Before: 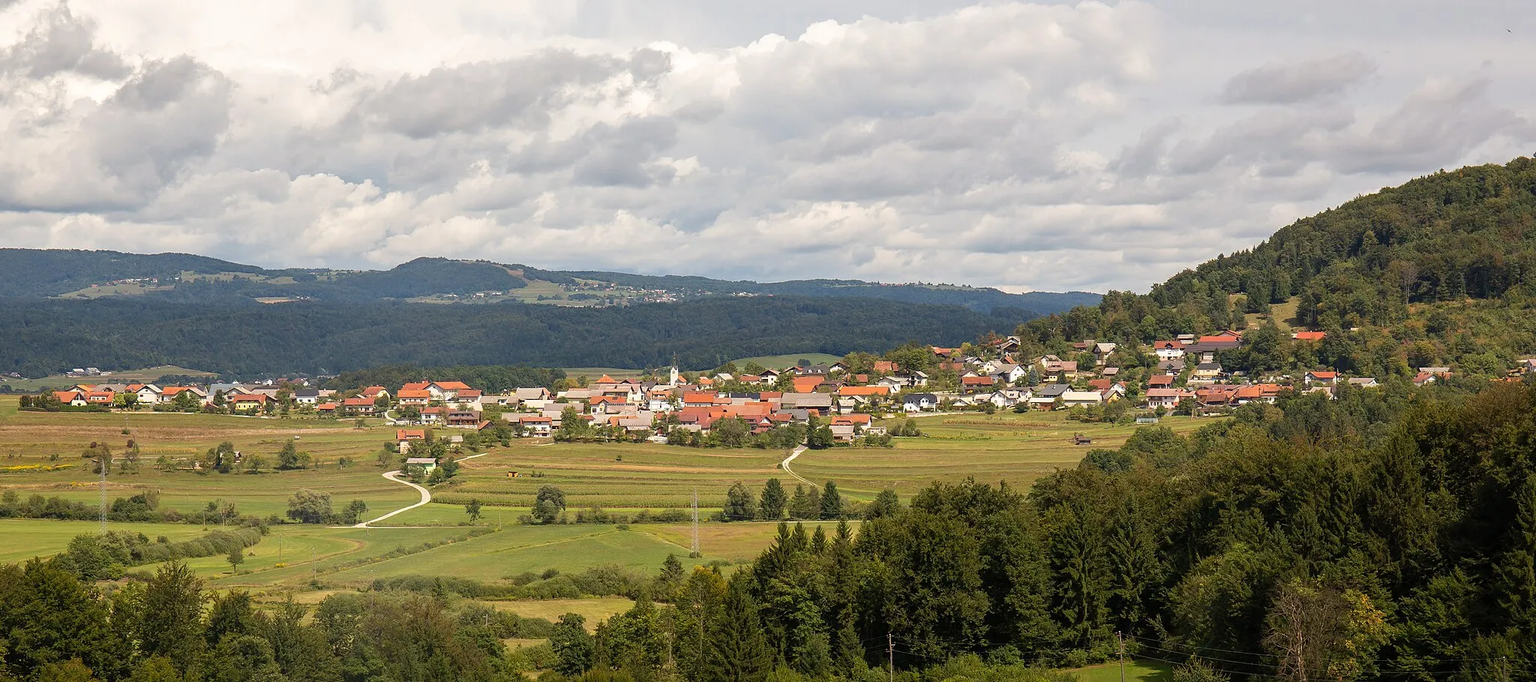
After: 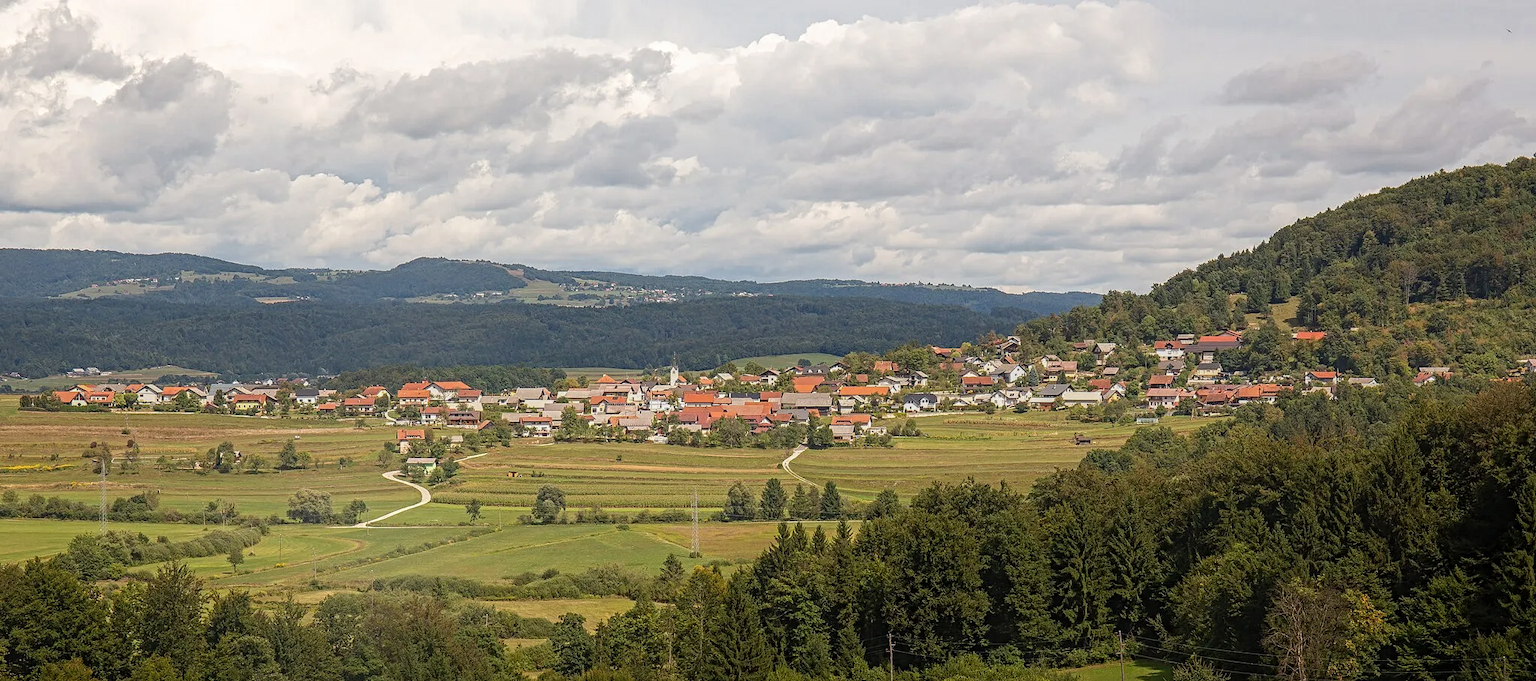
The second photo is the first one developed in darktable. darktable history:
contrast equalizer: octaves 7, y [[0.514, 0.573, 0.581, 0.508, 0.5, 0.5], [0.5 ×6], [0.5 ×6], [0 ×6], [0 ×6]], mix -0.997
local contrast: on, module defaults
contrast brightness saturation: saturation -0.063
